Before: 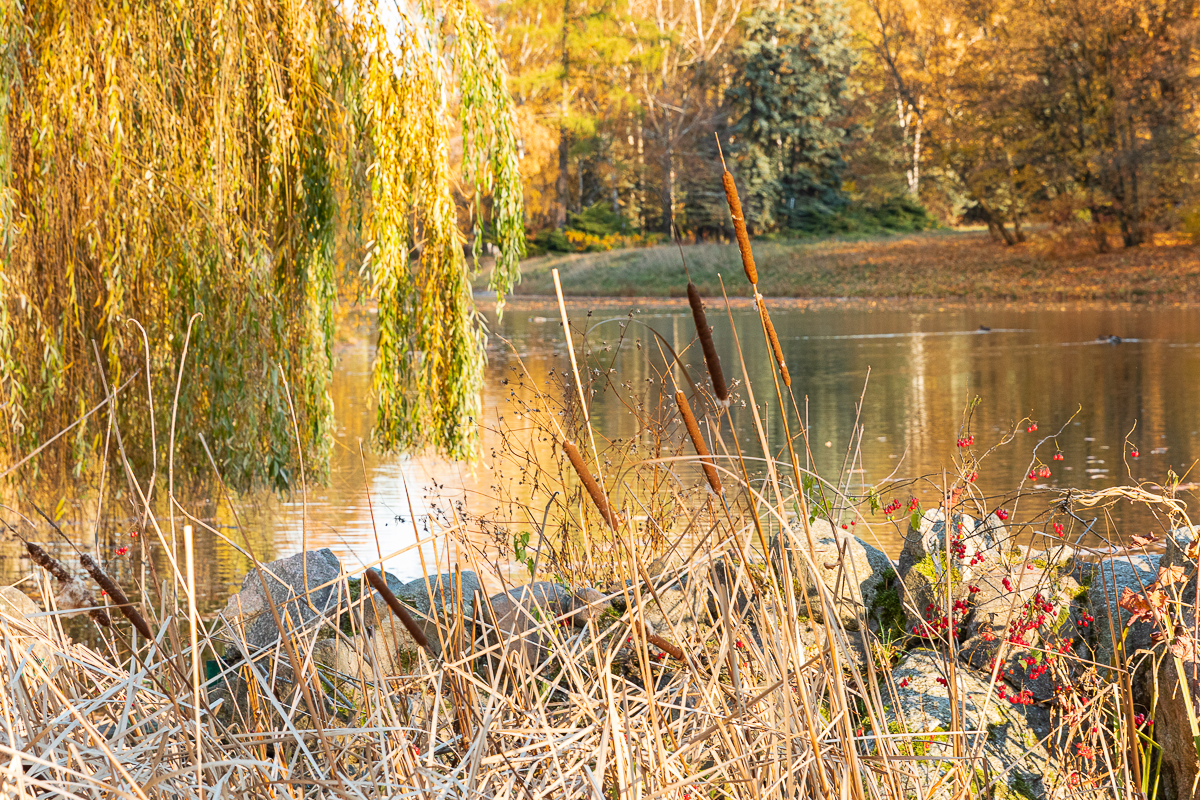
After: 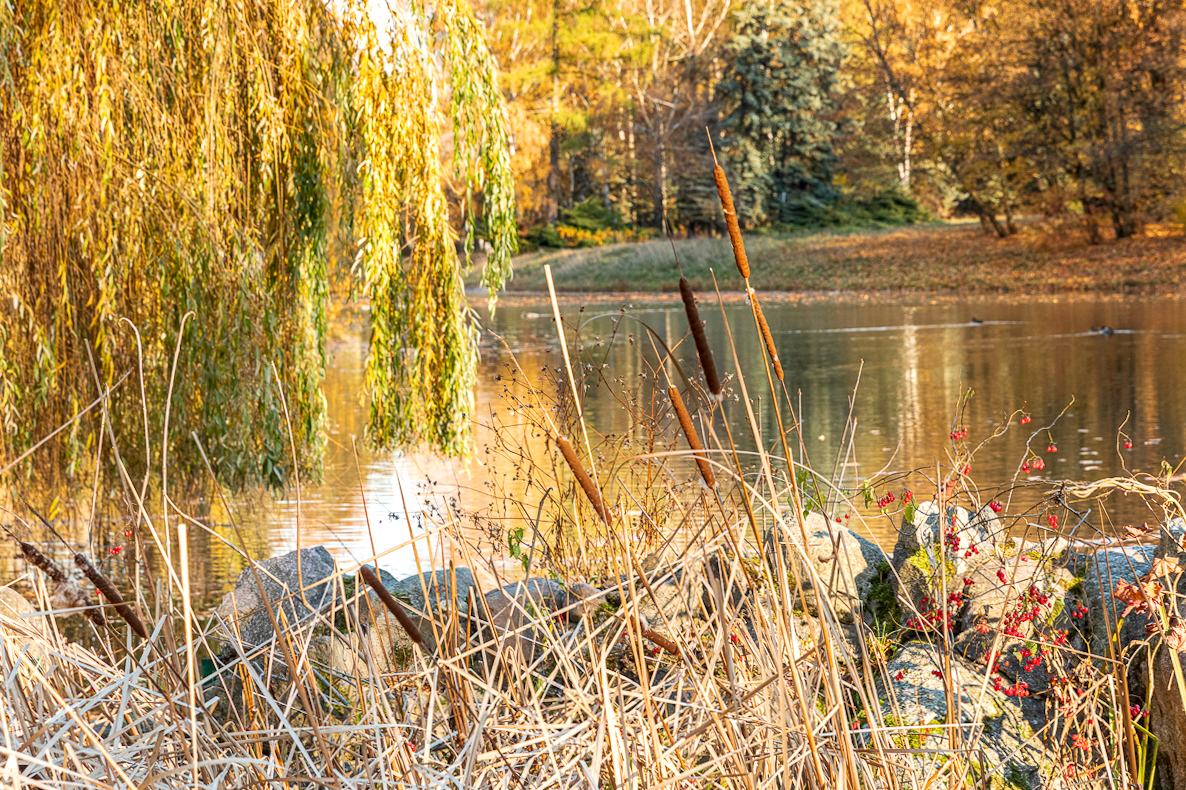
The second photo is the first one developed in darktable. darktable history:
local contrast: on, module defaults
tone equalizer: on, module defaults
rotate and perspective: rotation -0.45°, automatic cropping original format, crop left 0.008, crop right 0.992, crop top 0.012, crop bottom 0.988
